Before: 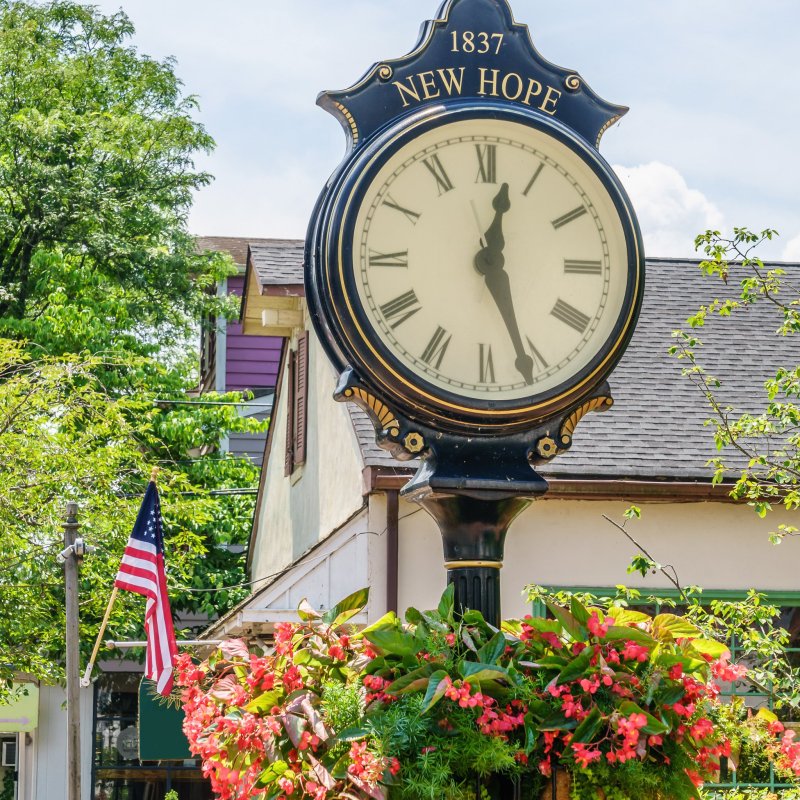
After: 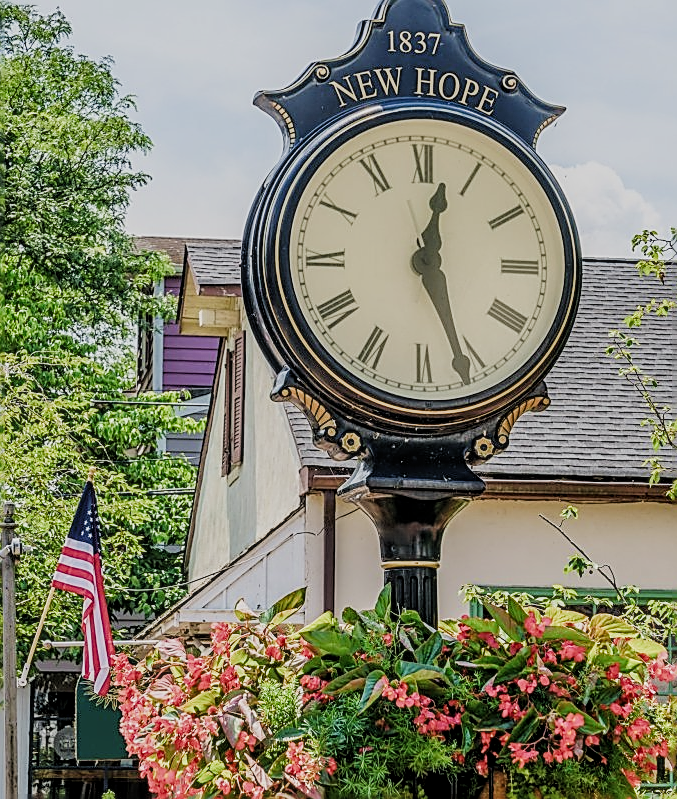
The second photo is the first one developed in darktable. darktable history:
filmic rgb: black relative exposure -7.65 EV, white relative exposure 4.56 EV, hardness 3.61, contrast 0.992, color science v4 (2020)
sharpen: radius 1.729, amount 1.279
local contrast: on, module defaults
crop: left 7.954%, right 7.364%
